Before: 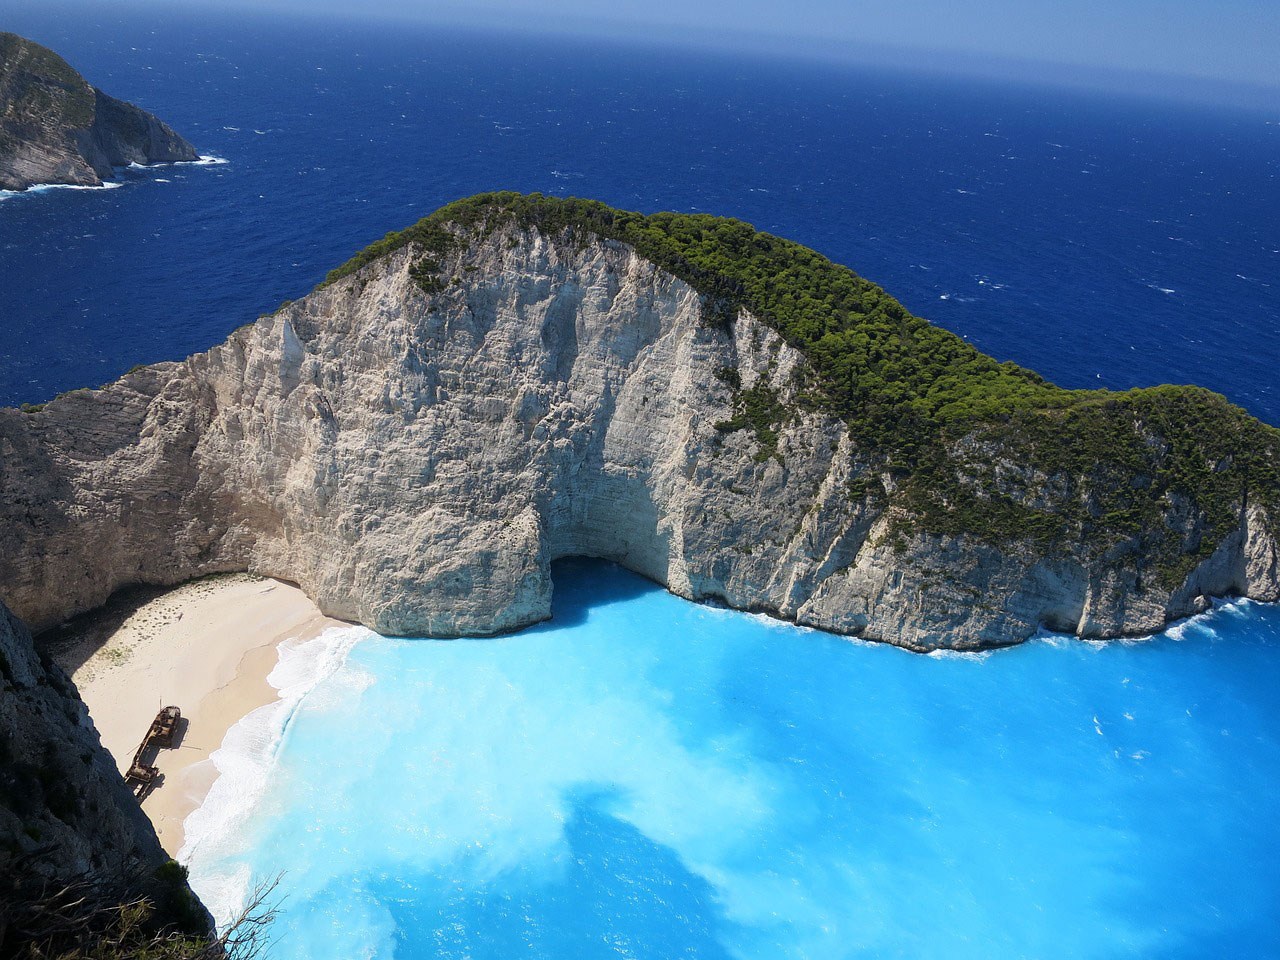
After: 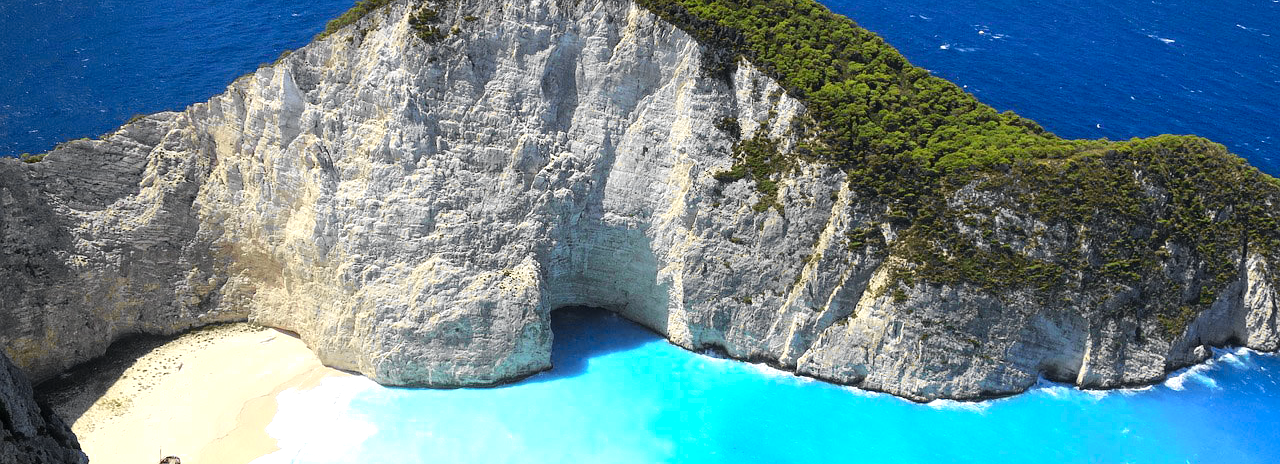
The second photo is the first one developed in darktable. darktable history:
tone curve: curves: ch0 [(0, 0) (0.071, 0.058) (0.266, 0.268) (0.498, 0.542) (0.766, 0.807) (1, 0.983)]; ch1 [(0, 0) (0.346, 0.307) (0.408, 0.387) (0.463, 0.465) (0.482, 0.493) (0.502, 0.499) (0.517, 0.502) (0.55, 0.548) (0.597, 0.61) (0.651, 0.698) (1, 1)]; ch2 [(0, 0) (0.346, 0.34) (0.434, 0.46) (0.485, 0.494) (0.5, 0.498) (0.517, 0.506) (0.526, 0.539) (0.583, 0.603) (0.625, 0.659) (1, 1)], color space Lab, independent channels, preserve colors none
crop and rotate: top 26.056%, bottom 25.543%
exposure: black level correction 0, exposure 0.7 EV, compensate exposure bias true, compensate highlight preservation false
